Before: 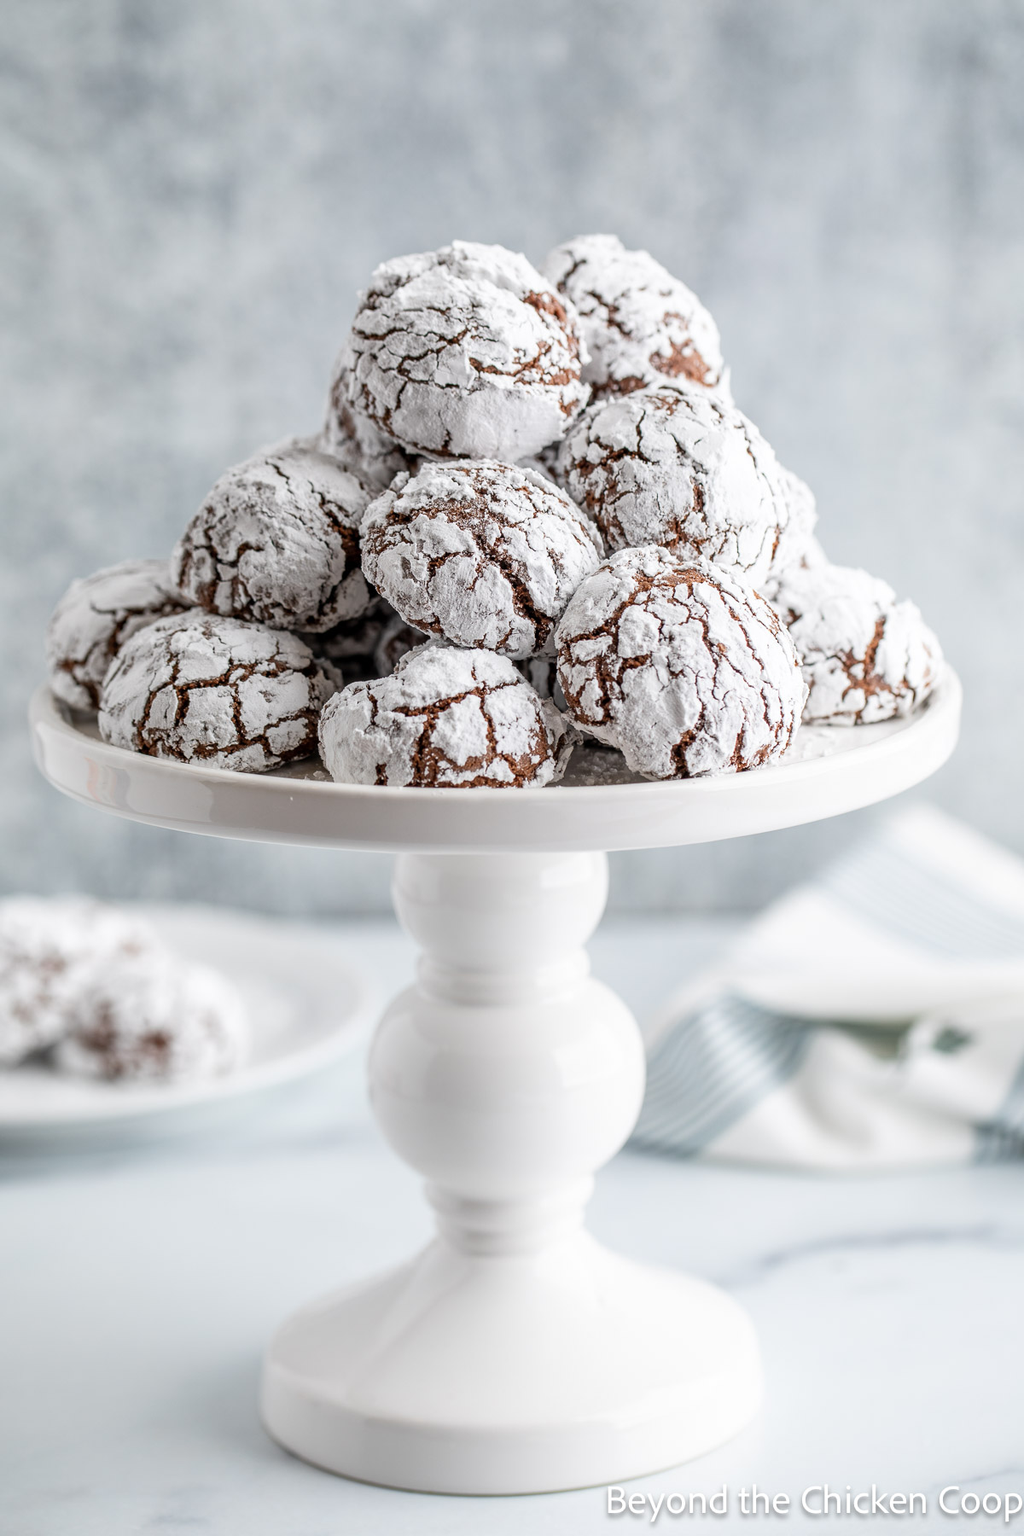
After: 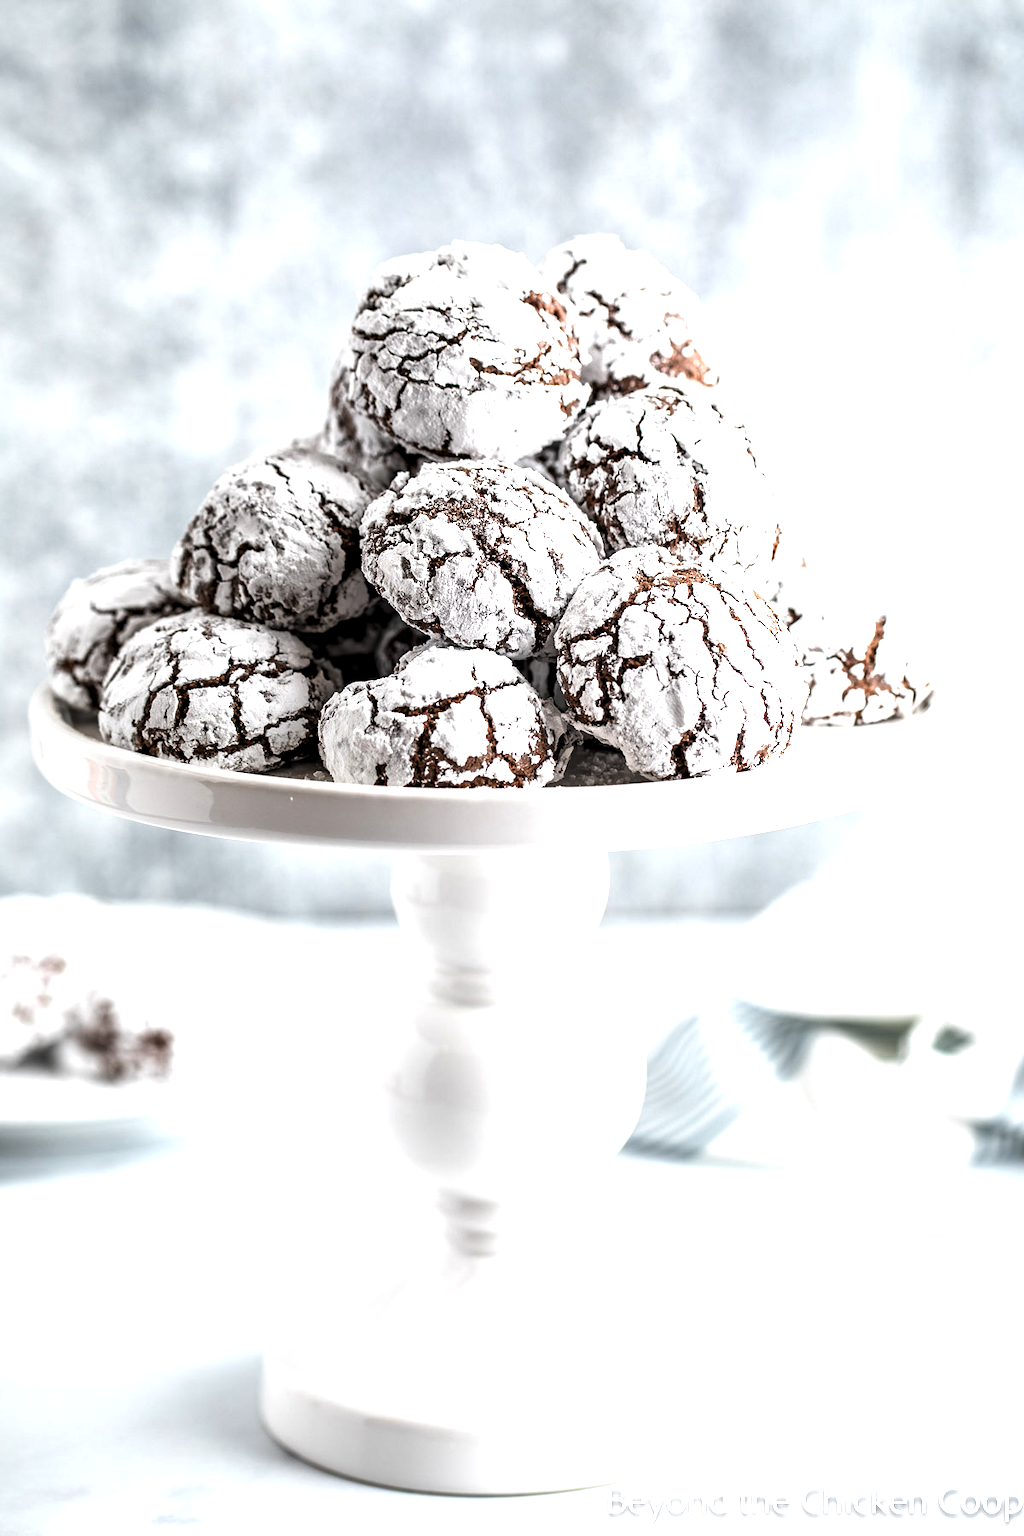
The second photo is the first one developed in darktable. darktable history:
levels: levels [0.044, 0.475, 0.791]
exposure: compensate highlight preservation false
